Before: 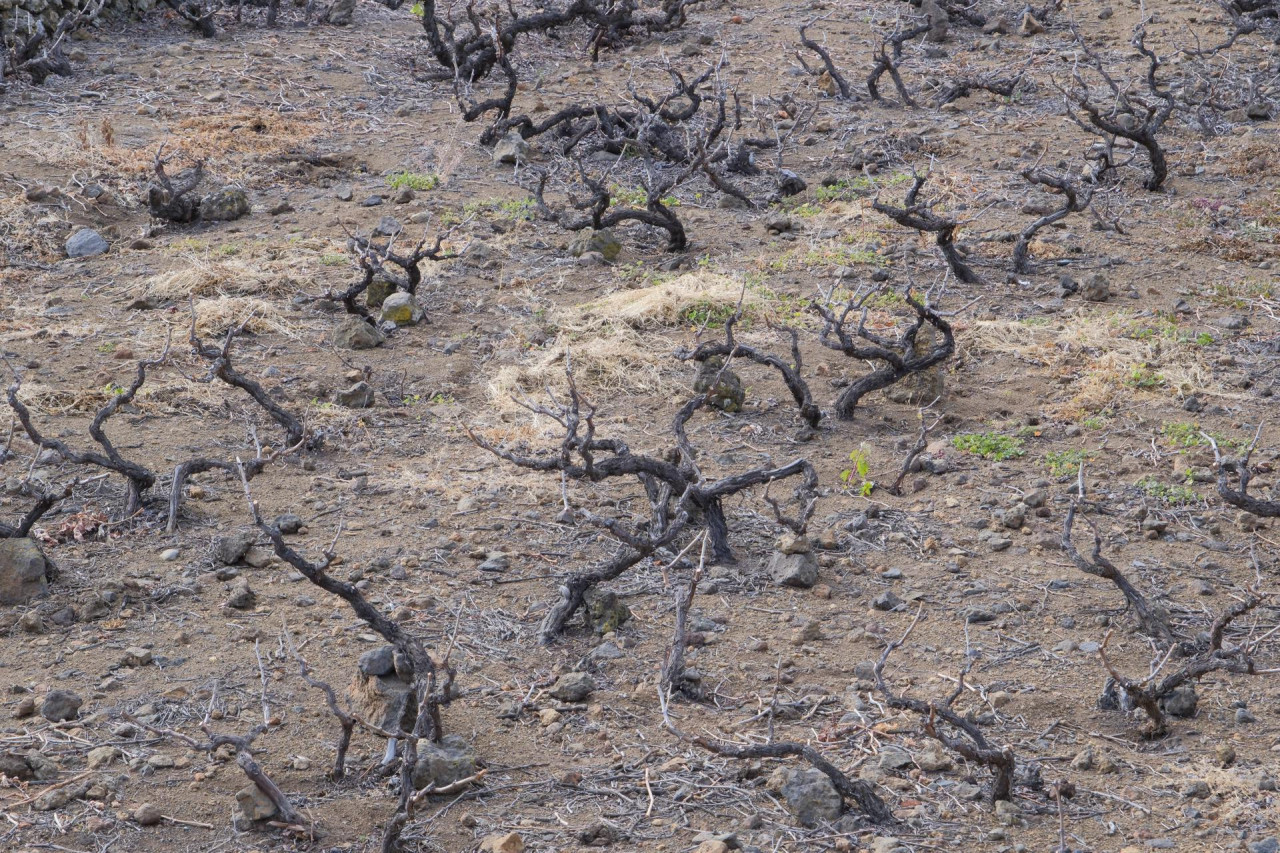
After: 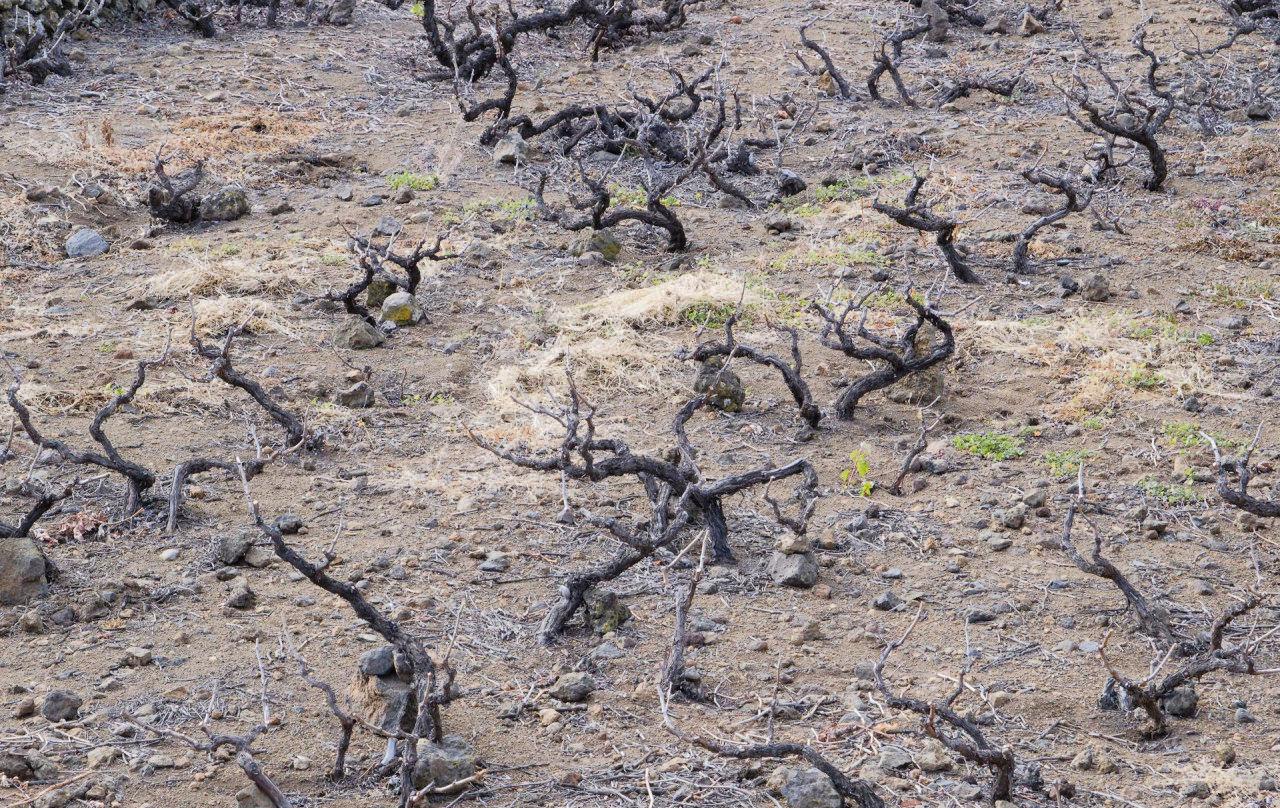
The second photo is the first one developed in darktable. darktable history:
crop and rotate: top 0.001%, bottom 5.215%
levels: levels [0, 0.51, 1]
tone curve: curves: ch0 [(0, 0) (0.004, 0.001) (0.133, 0.112) (0.325, 0.362) (0.832, 0.893) (1, 1)], preserve colors none
